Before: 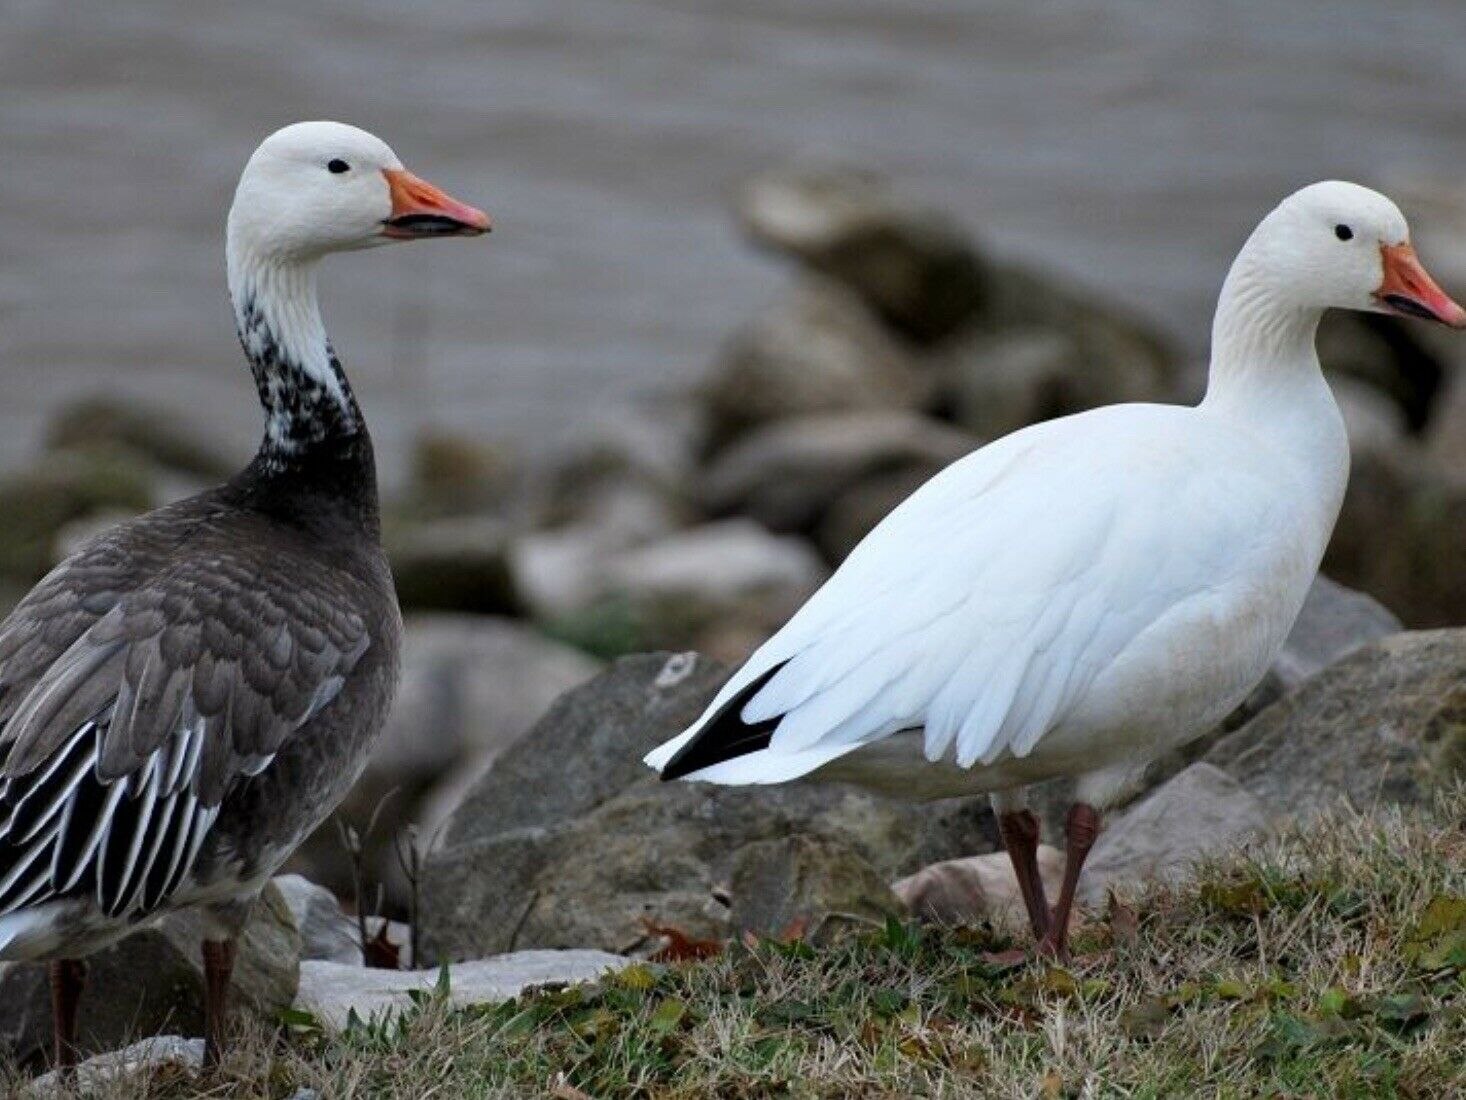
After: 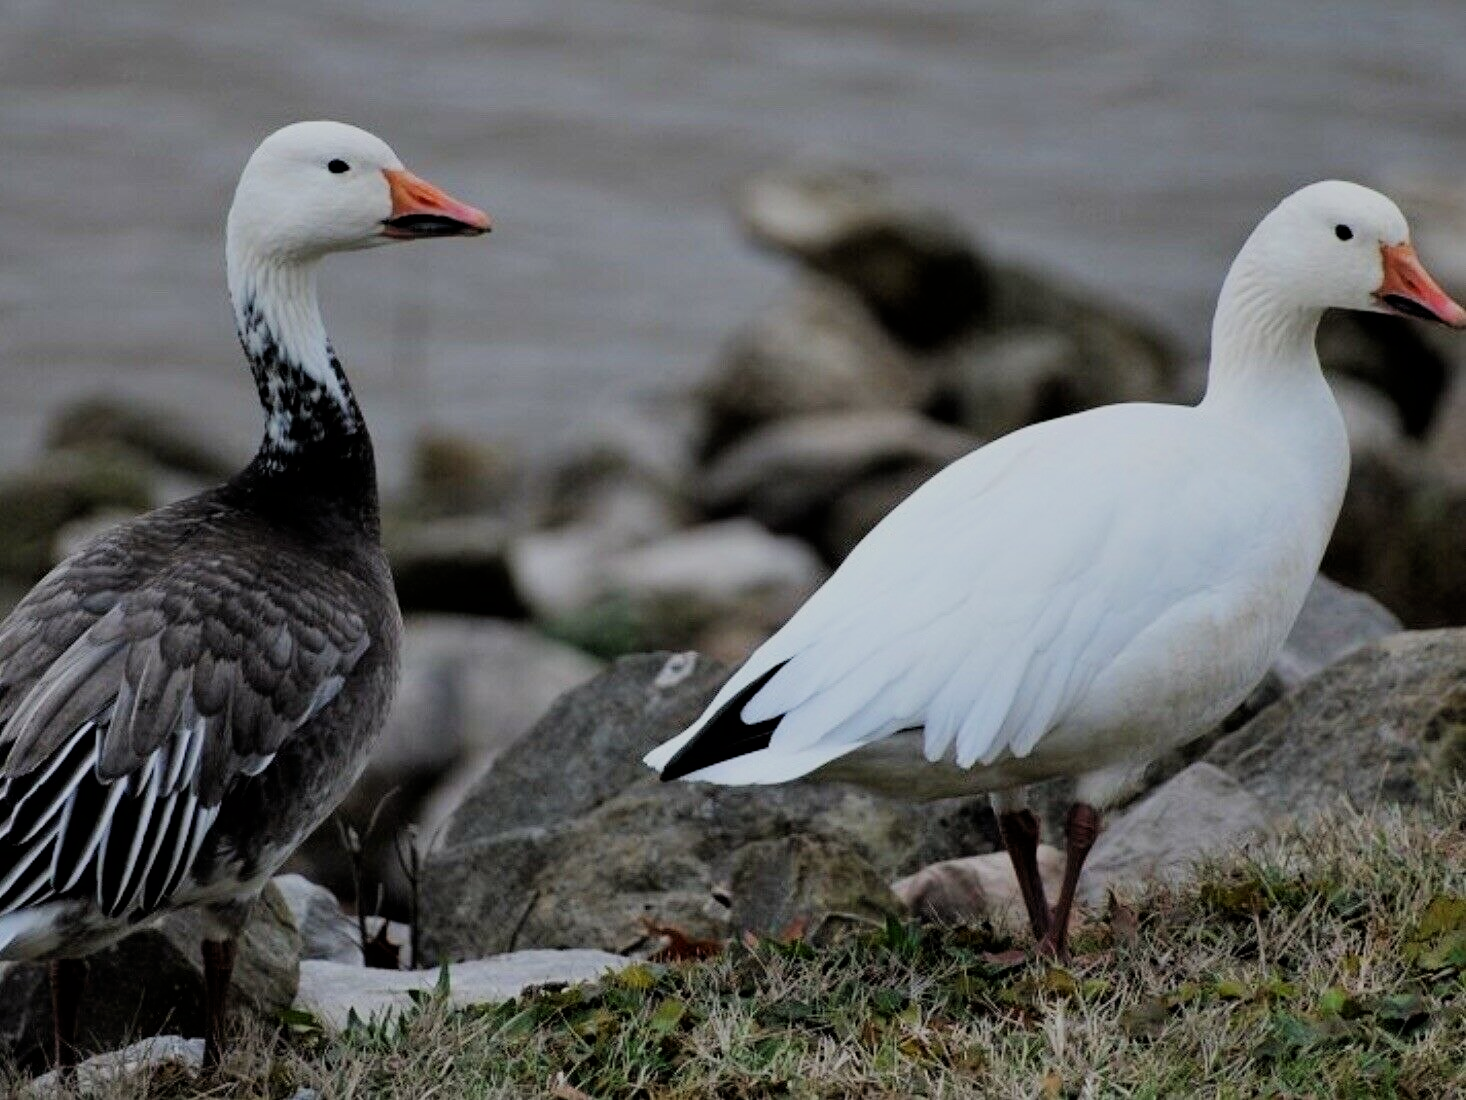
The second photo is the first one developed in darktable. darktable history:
filmic rgb: black relative exposure -9.32 EV, white relative exposure 6.75 EV, threshold 5.96 EV, hardness 3.07, contrast 1.056, enable highlight reconstruction true
